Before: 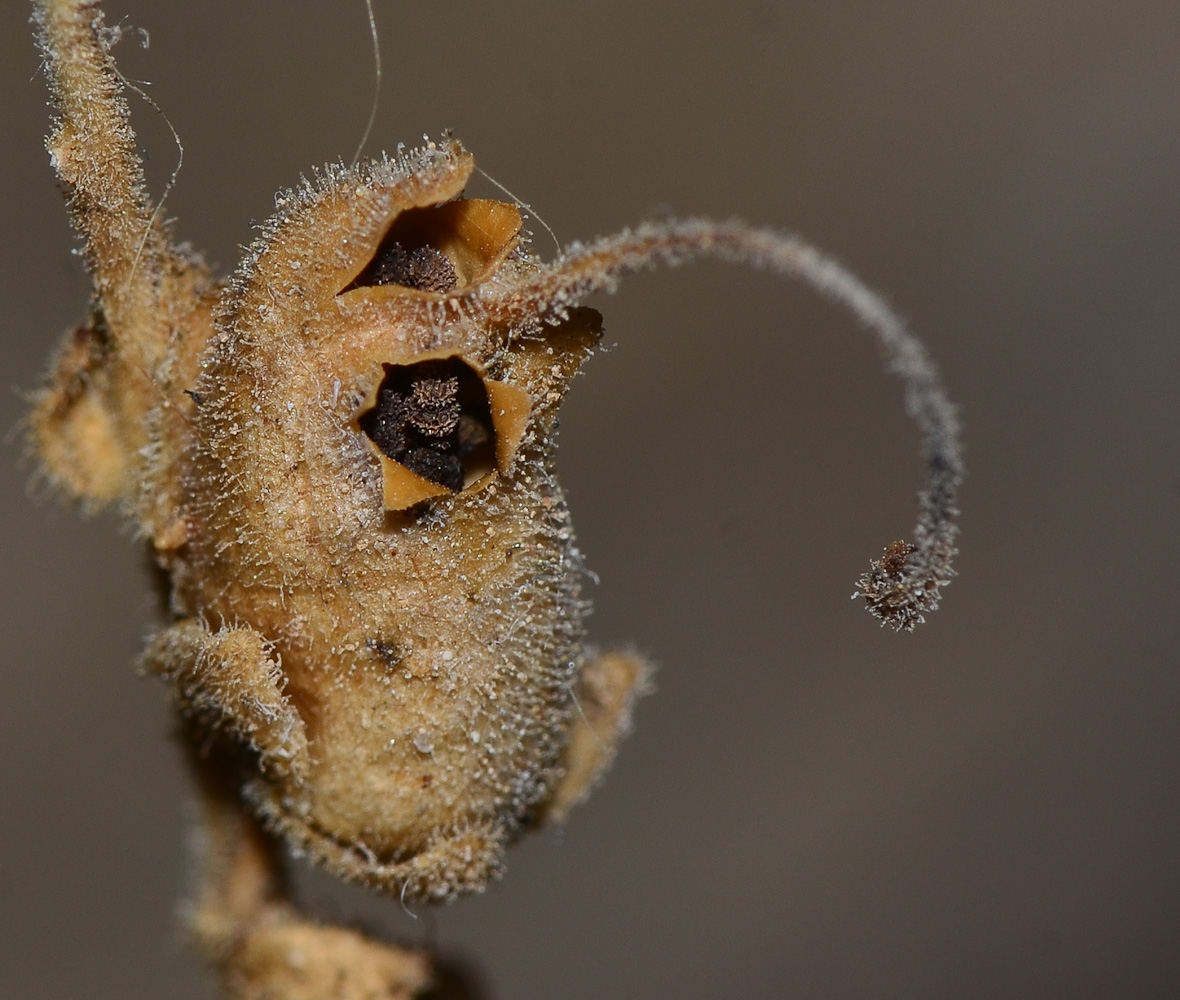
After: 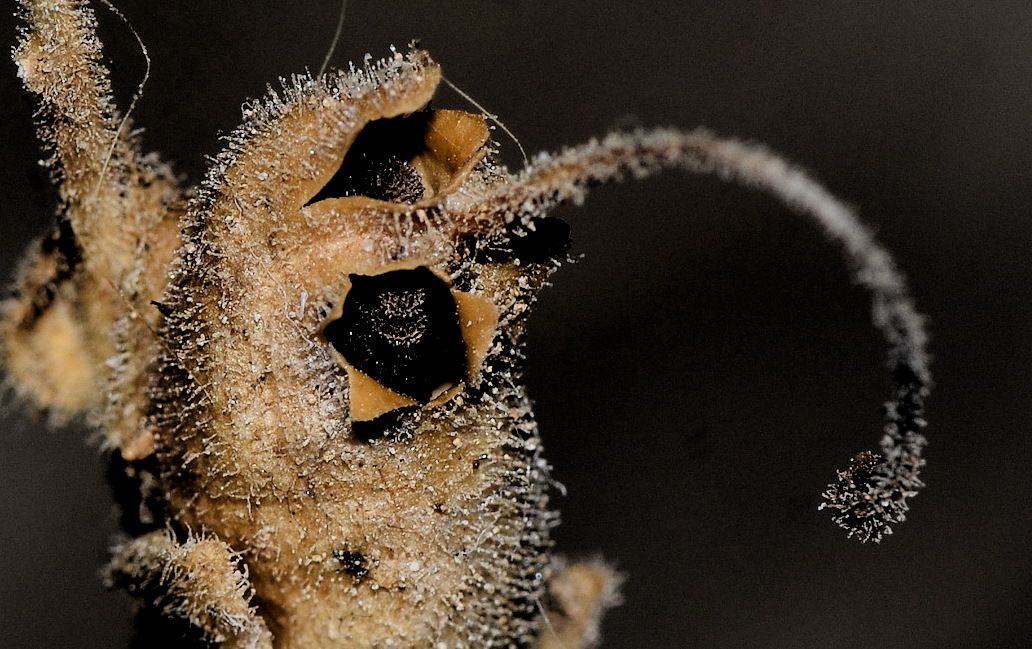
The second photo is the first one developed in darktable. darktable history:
filmic rgb: middle gray luminance 13.3%, black relative exposure -2.04 EV, white relative exposure 3.07 EV, threshold 5.94 EV, target black luminance 0%, hardness 1.78, latitude 58.7%, contrast 1.739, highlights saturation mix 5.92%, shadows ↔ highlights balance -37.29%, enable highlight reconstruction true
crop: left 2.878%, top 8.994%, right 9.661%, bottom 26.023%
